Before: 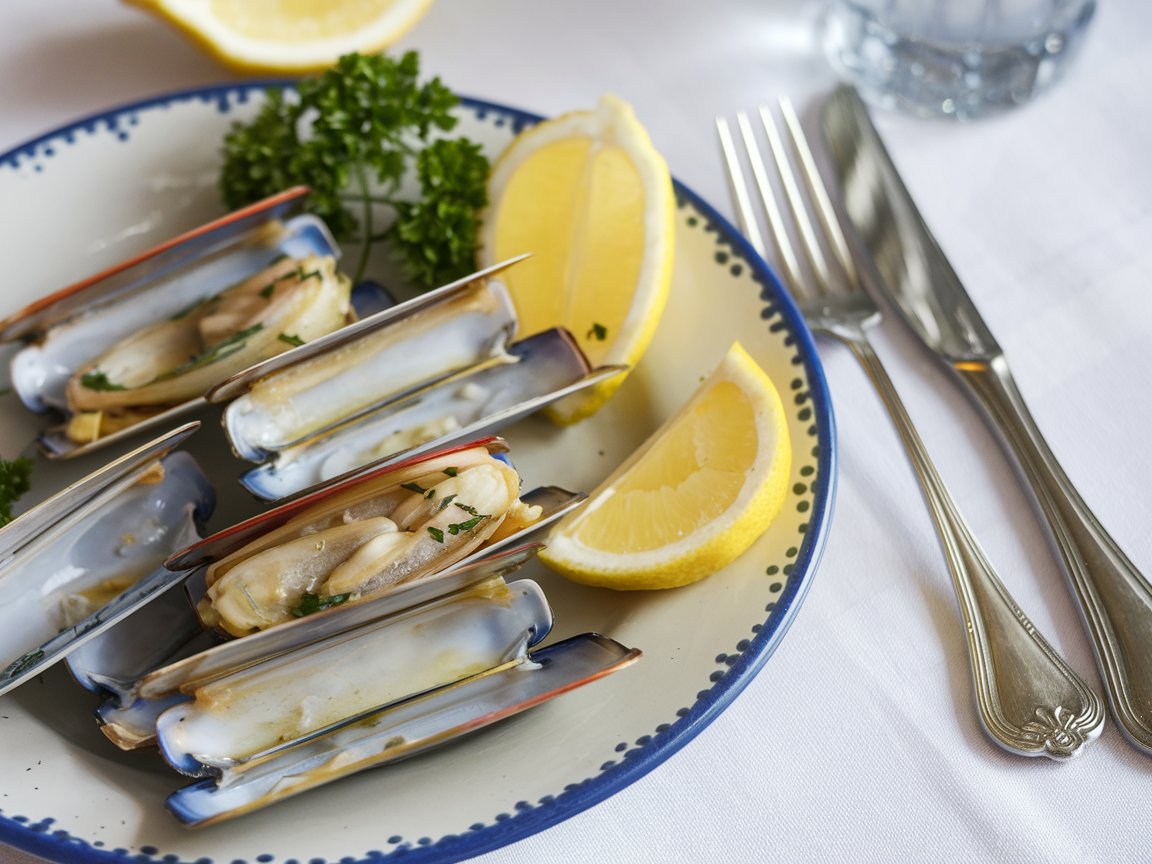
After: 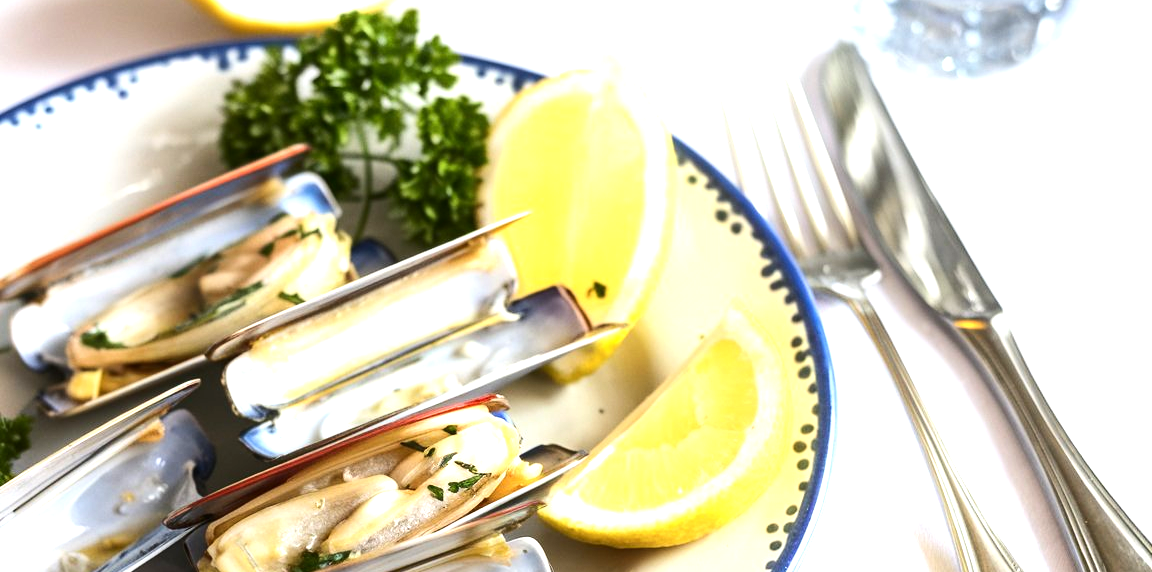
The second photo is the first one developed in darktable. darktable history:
tone equalizer: -8 EV -0.395 EV, -7 EV -0.407 EV, -6 EV -0.295 EV, -5 EV -0.193 EV, -3 EV 0.256 EV, -2 EV 0.309 EV, -1 EV 0.377 EV, +0 EV 0.411 EV, edges refinement/feathering 500, mask exposure compensation -1.57 EV, preserve details no
crop and rotate: top 4.972%, bottom 28.709%
contrast brightness saturation: contrast 0.136
exposure: black level correction 0, exposure 0.892 EV, compensate exposure bias true, compensate highlight preservation false
